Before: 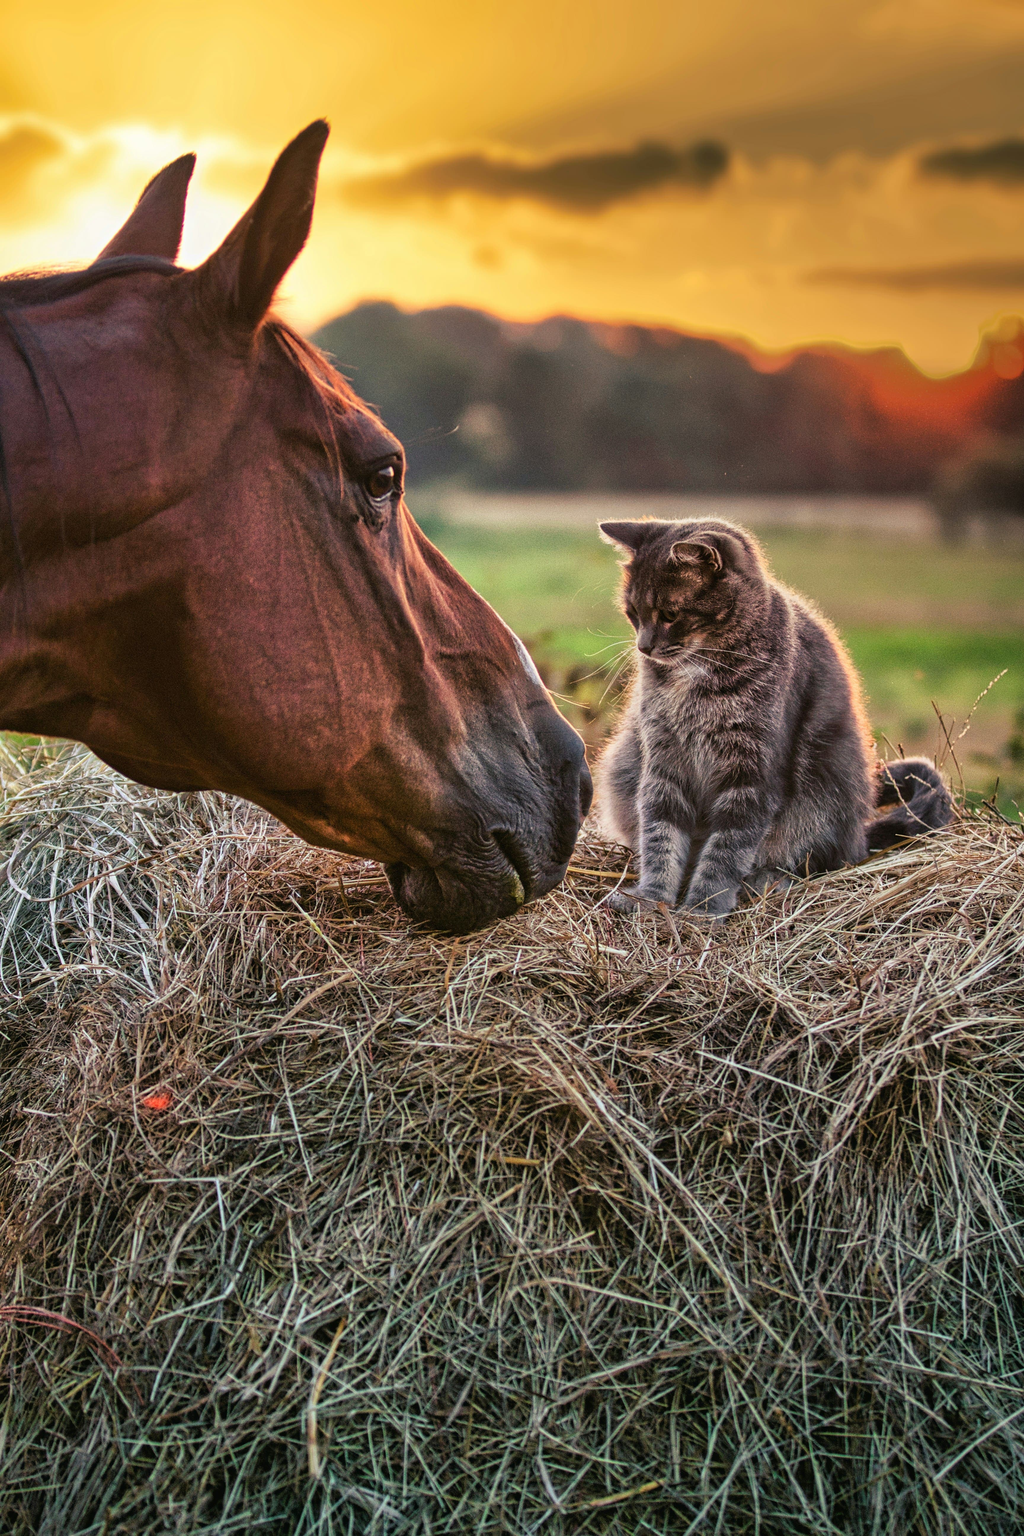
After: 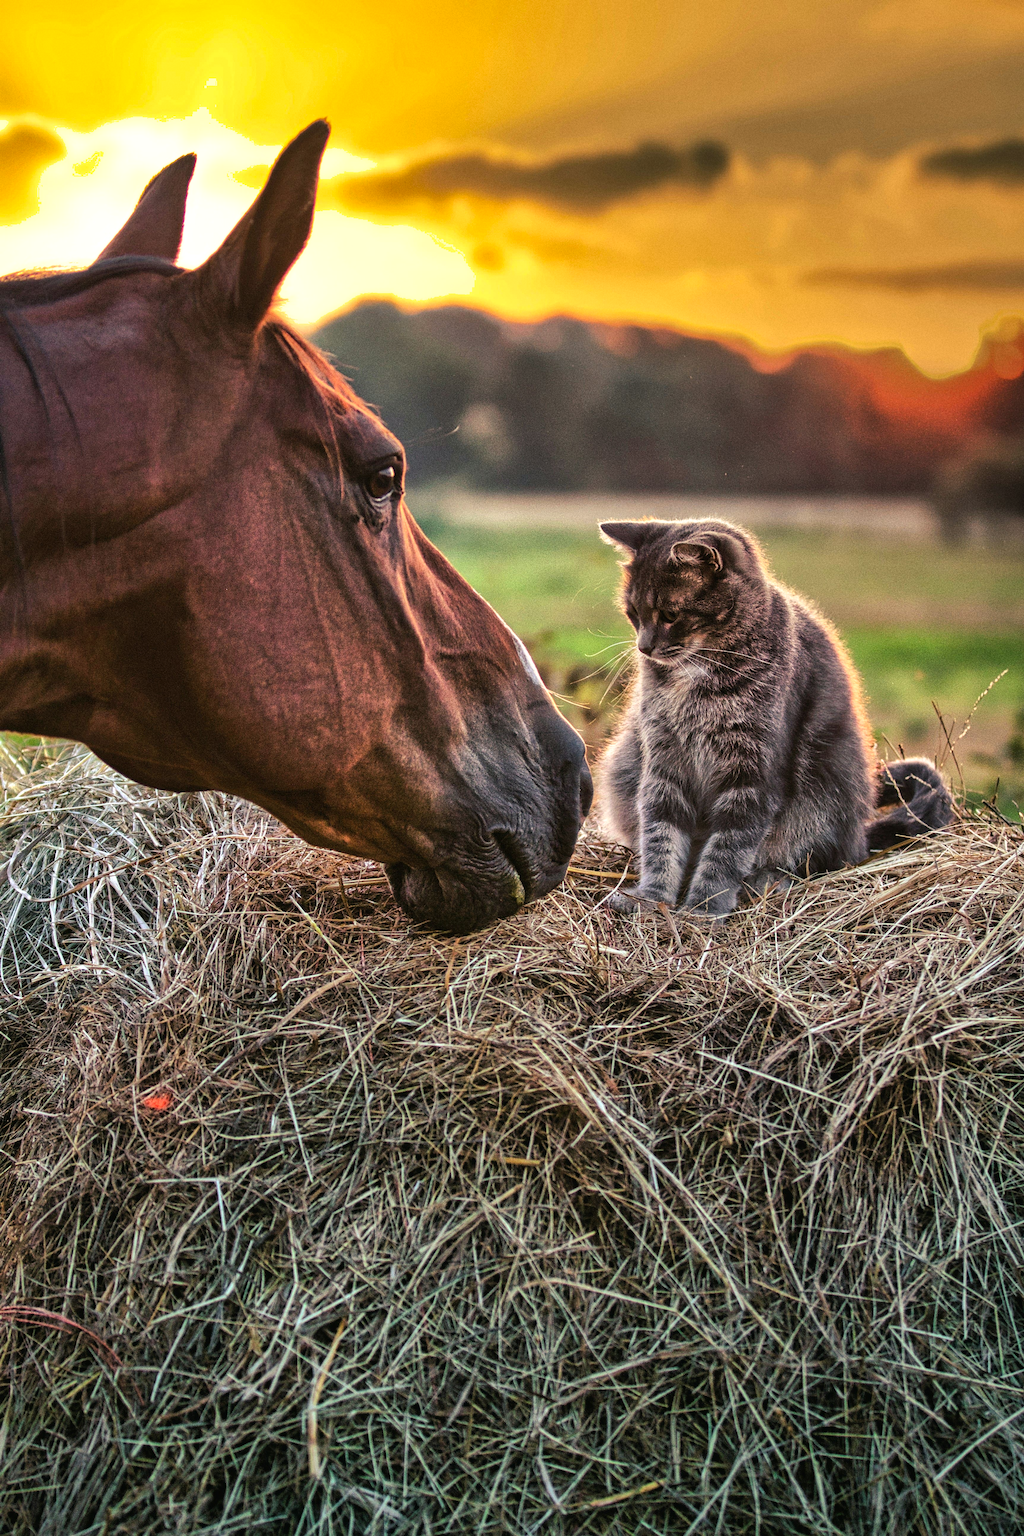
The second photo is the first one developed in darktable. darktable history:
tone equalizer: -8 EV -0.417 EV, -7 EV -0.389 EV, -6 EV -0.333 EV, -5 EV -0.222 EV, -3 EV 0.222 EV, -2 EV 0.333 EV, -1 EV 0.389 EV, +0 EV 0.417 EV, edges refinement/feathering 500, mask exposure compensation -1.57 EV, preserve details no
grain: coarseness 0.09 ISO
shadows and highlights: shadows 30
